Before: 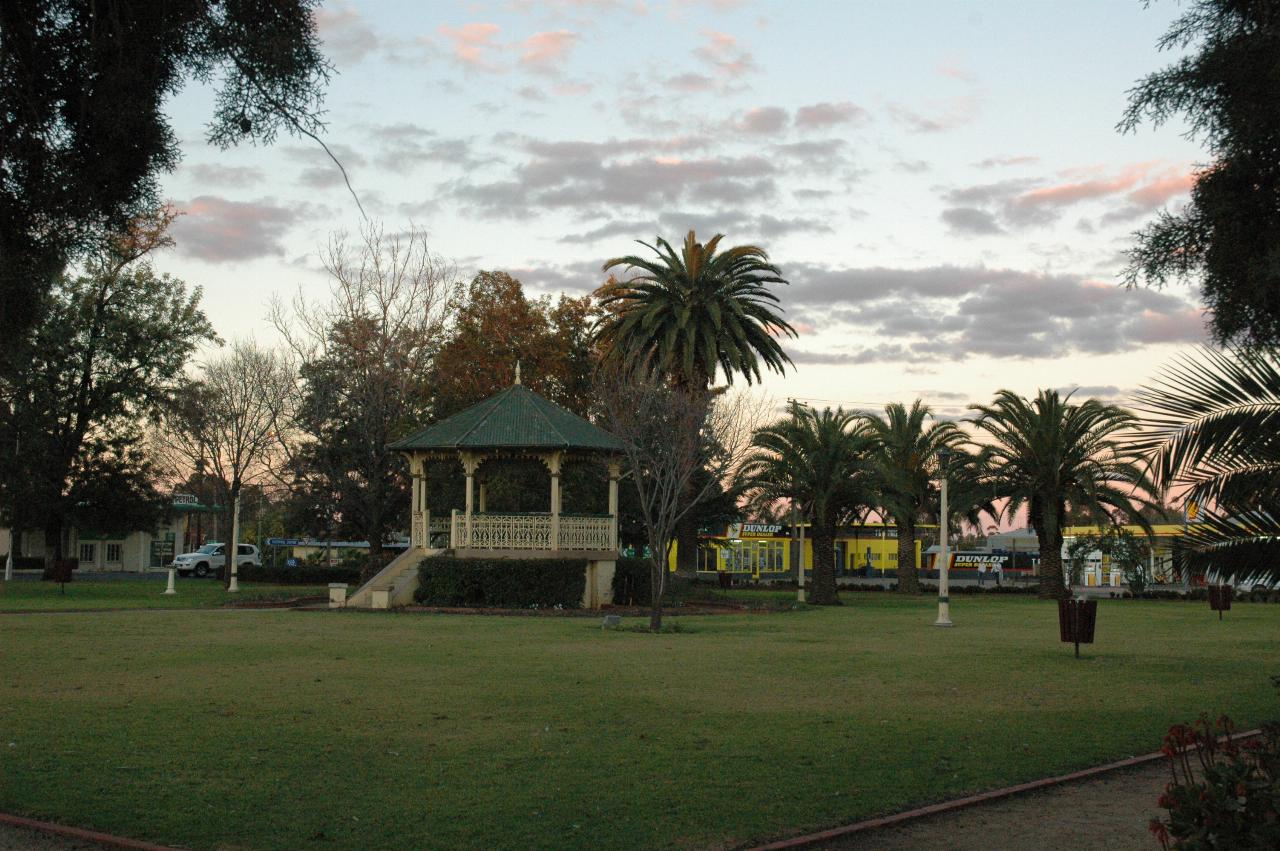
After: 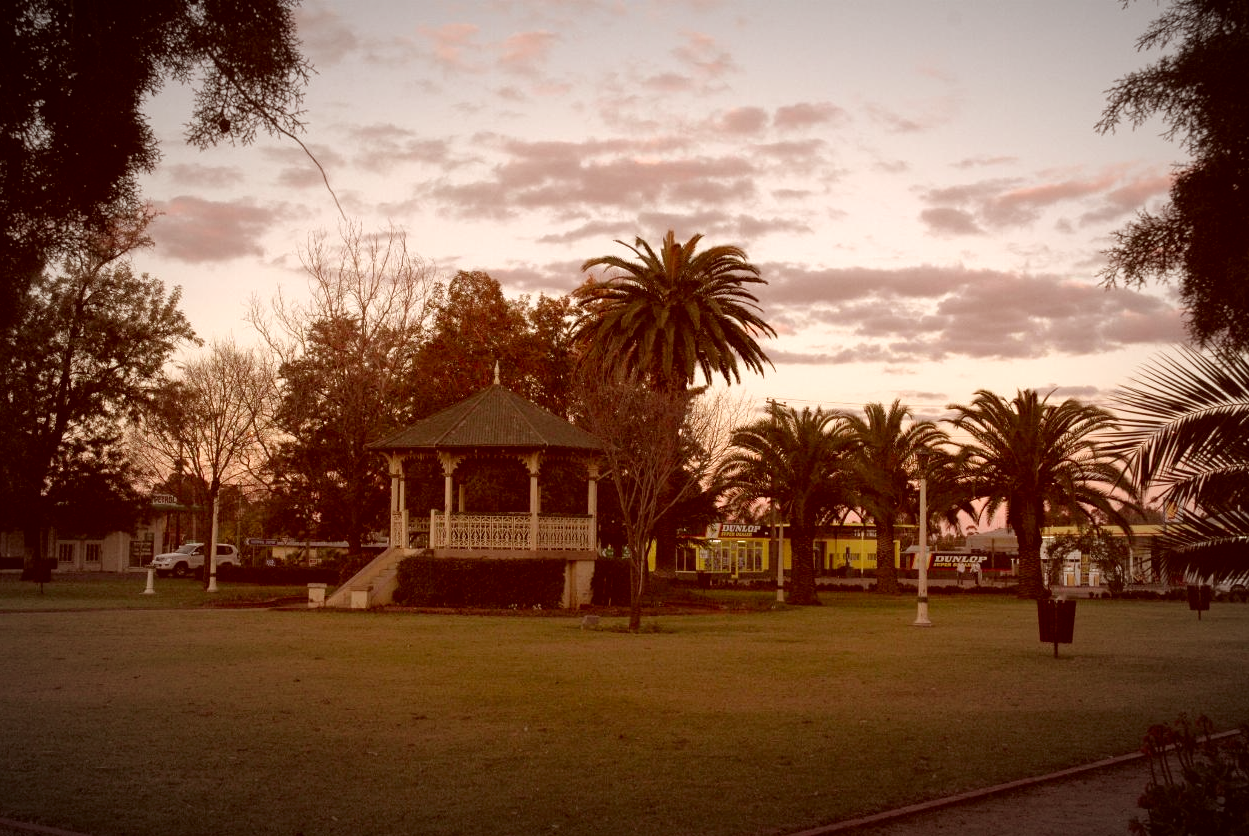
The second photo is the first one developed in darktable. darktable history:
crop and rotate: left 1.676%, right 0.681%, bottom 1.681%
vignetting: fall-off start 67.49%, fall-off radius 67.42%, automatic ratio true
color correction: highlights a* 9.24, highlights b* 9.02, shadows a* 39.27, shadows b* 39.5, saturation 0.782
